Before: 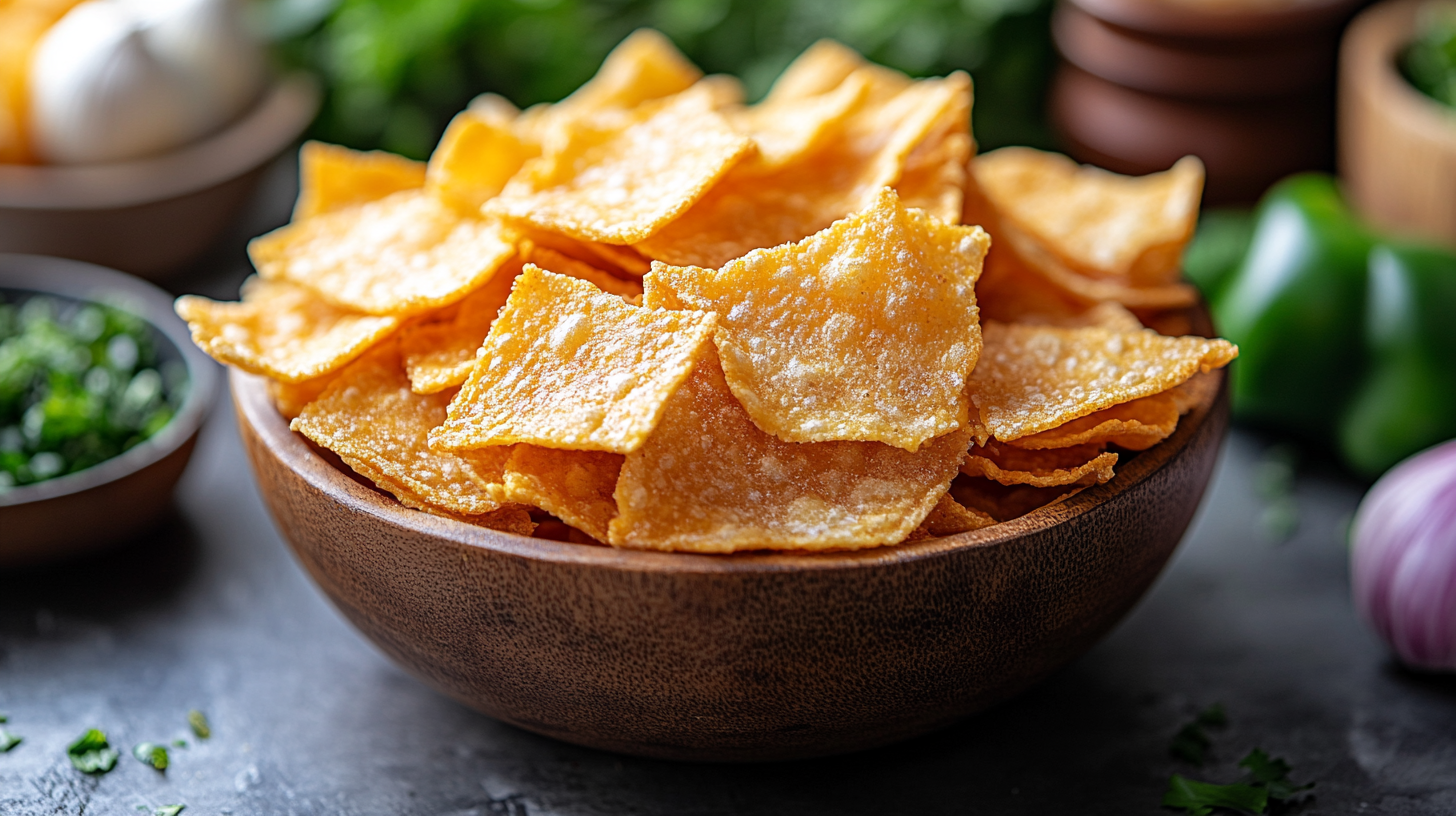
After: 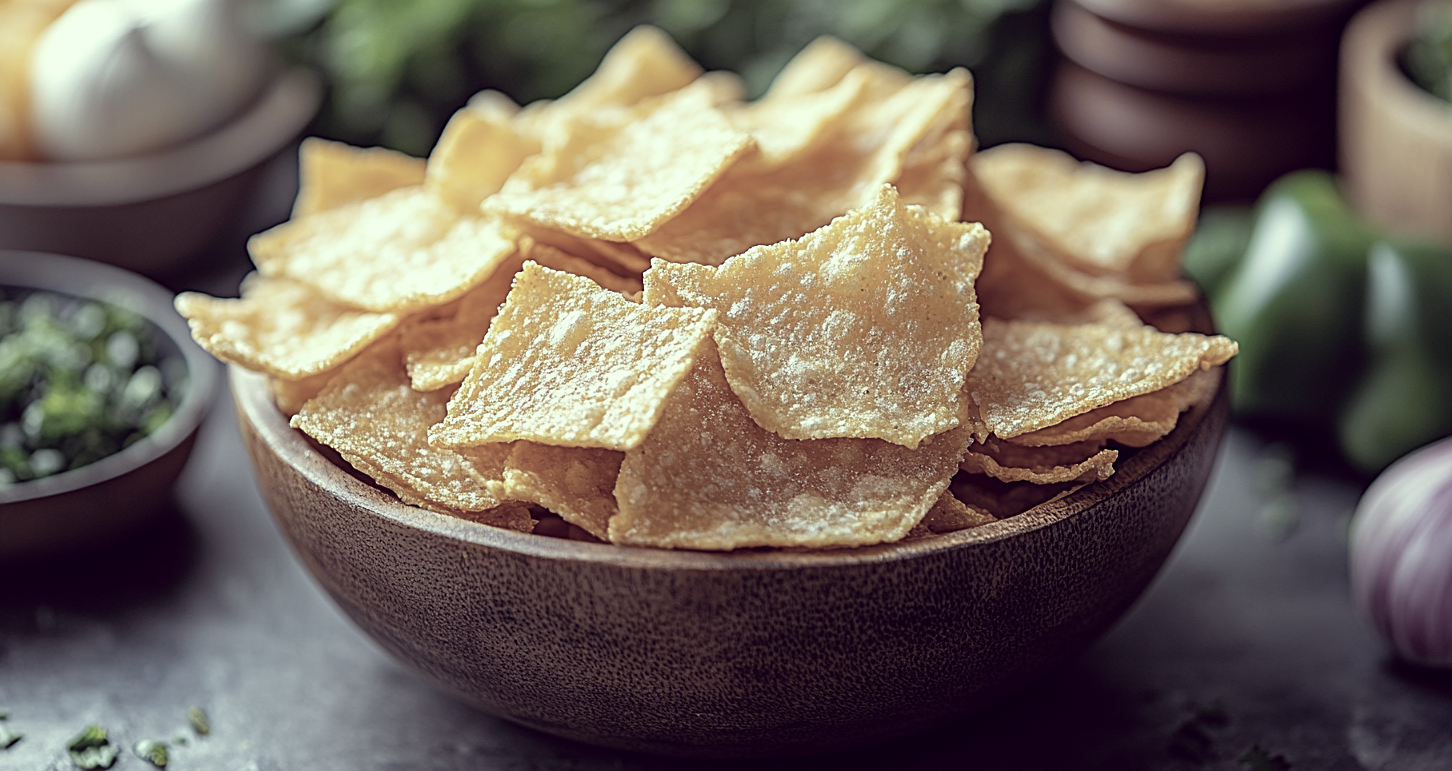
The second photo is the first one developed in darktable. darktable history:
color correction: highlights a* -20.17, highlights b* 20.27, shadows a* 20.03, shadows b* -20.46, saturation 0.43
sharpen: on, module defaults
crop: top 0.448%, right 0.264%, bottom 5.045%
